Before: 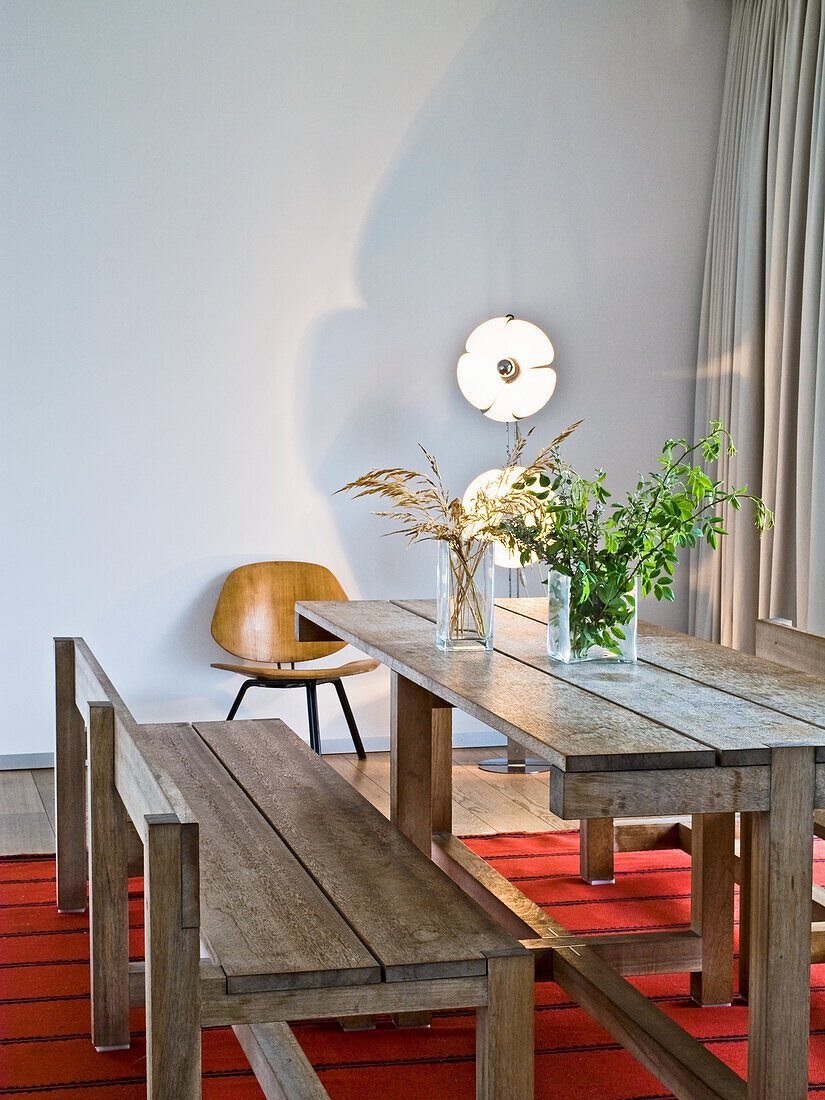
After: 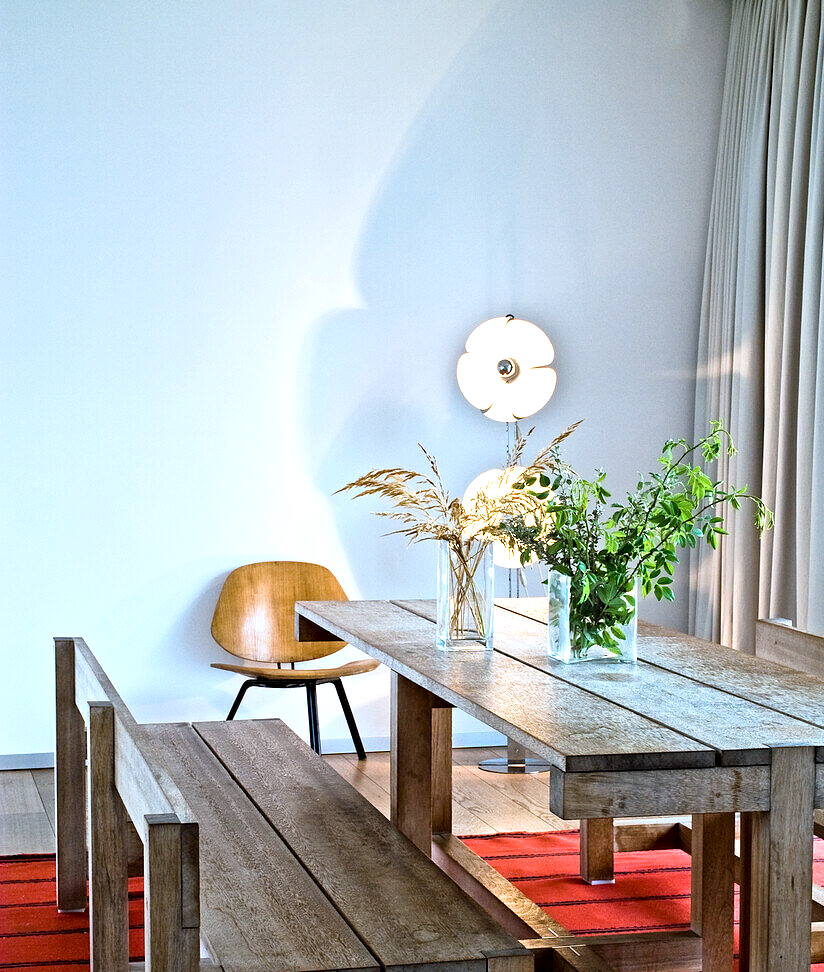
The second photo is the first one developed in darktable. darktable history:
color correction: highlights a* -4.14, highlights b* -10.66
crop and rotate: top 0%, bottom 11.581%
tone equalizer: -8 EV -0.751 EV, -7 EV -0.722 EV, -6 EV -0.631 EV, -5 EV -0.368 EV, -3 EV 0.382 EV, -2 EV 0.6 EV, -1 EV 0.688 EV, +0 EV 0.742 EV
exposure: black level correction 0.006, exposure -0.227 EV, compensate highlight preservation false
